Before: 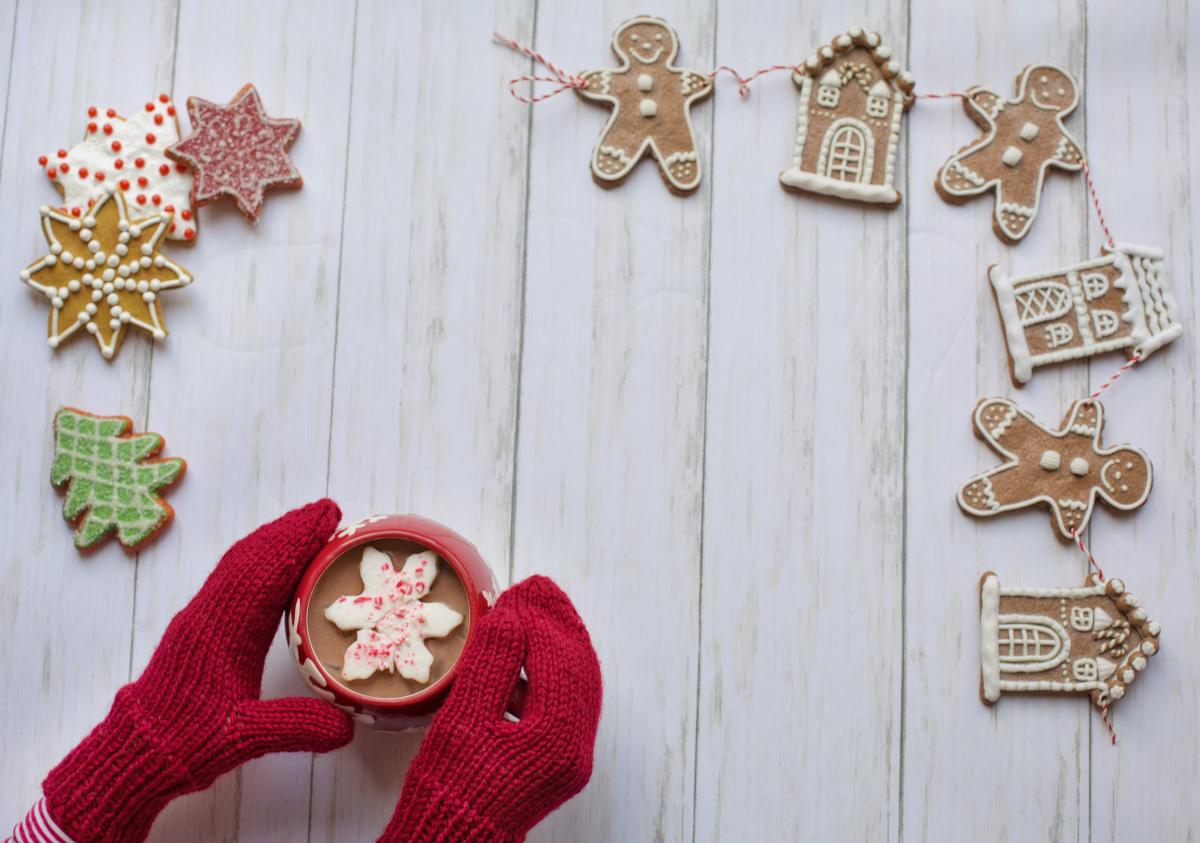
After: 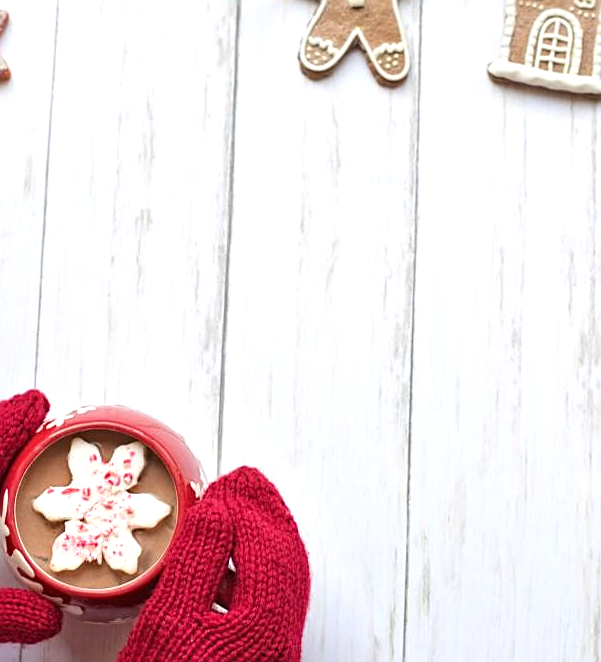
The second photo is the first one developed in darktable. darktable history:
sharpen: amount 0.565
crop and rotate: angle 0.016°, left 24.343%, top 13.028%, right 25.515%, bottom 8.362%
exposure: black level correction 0, exposure 0.699 EV, compensate highlight preservation false
